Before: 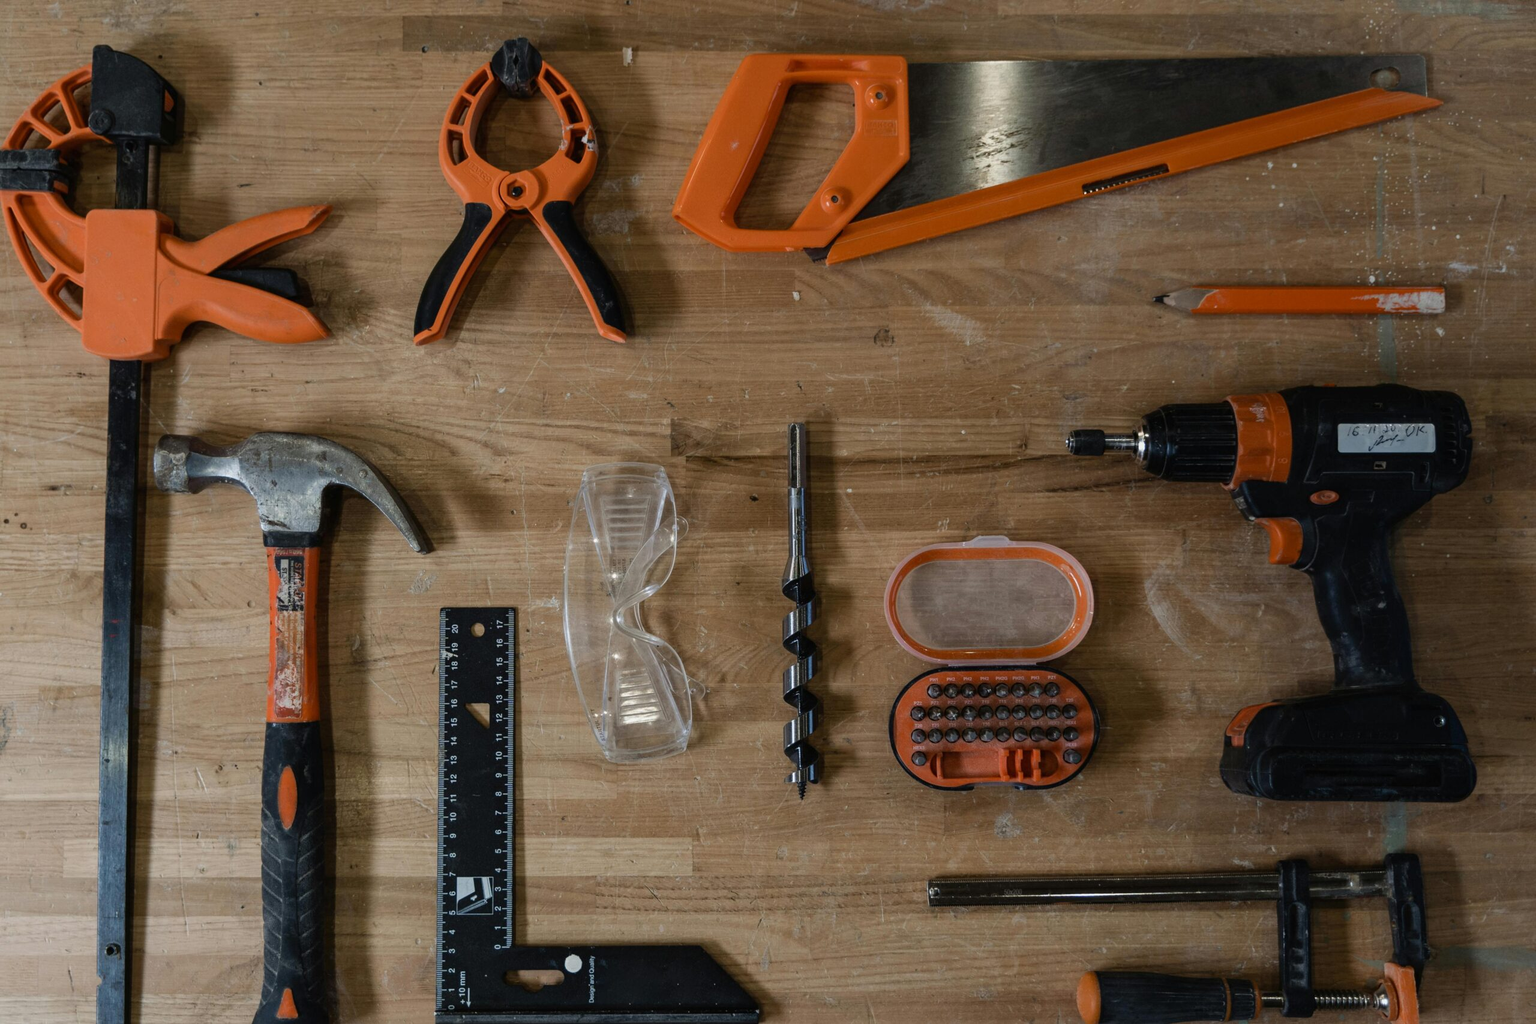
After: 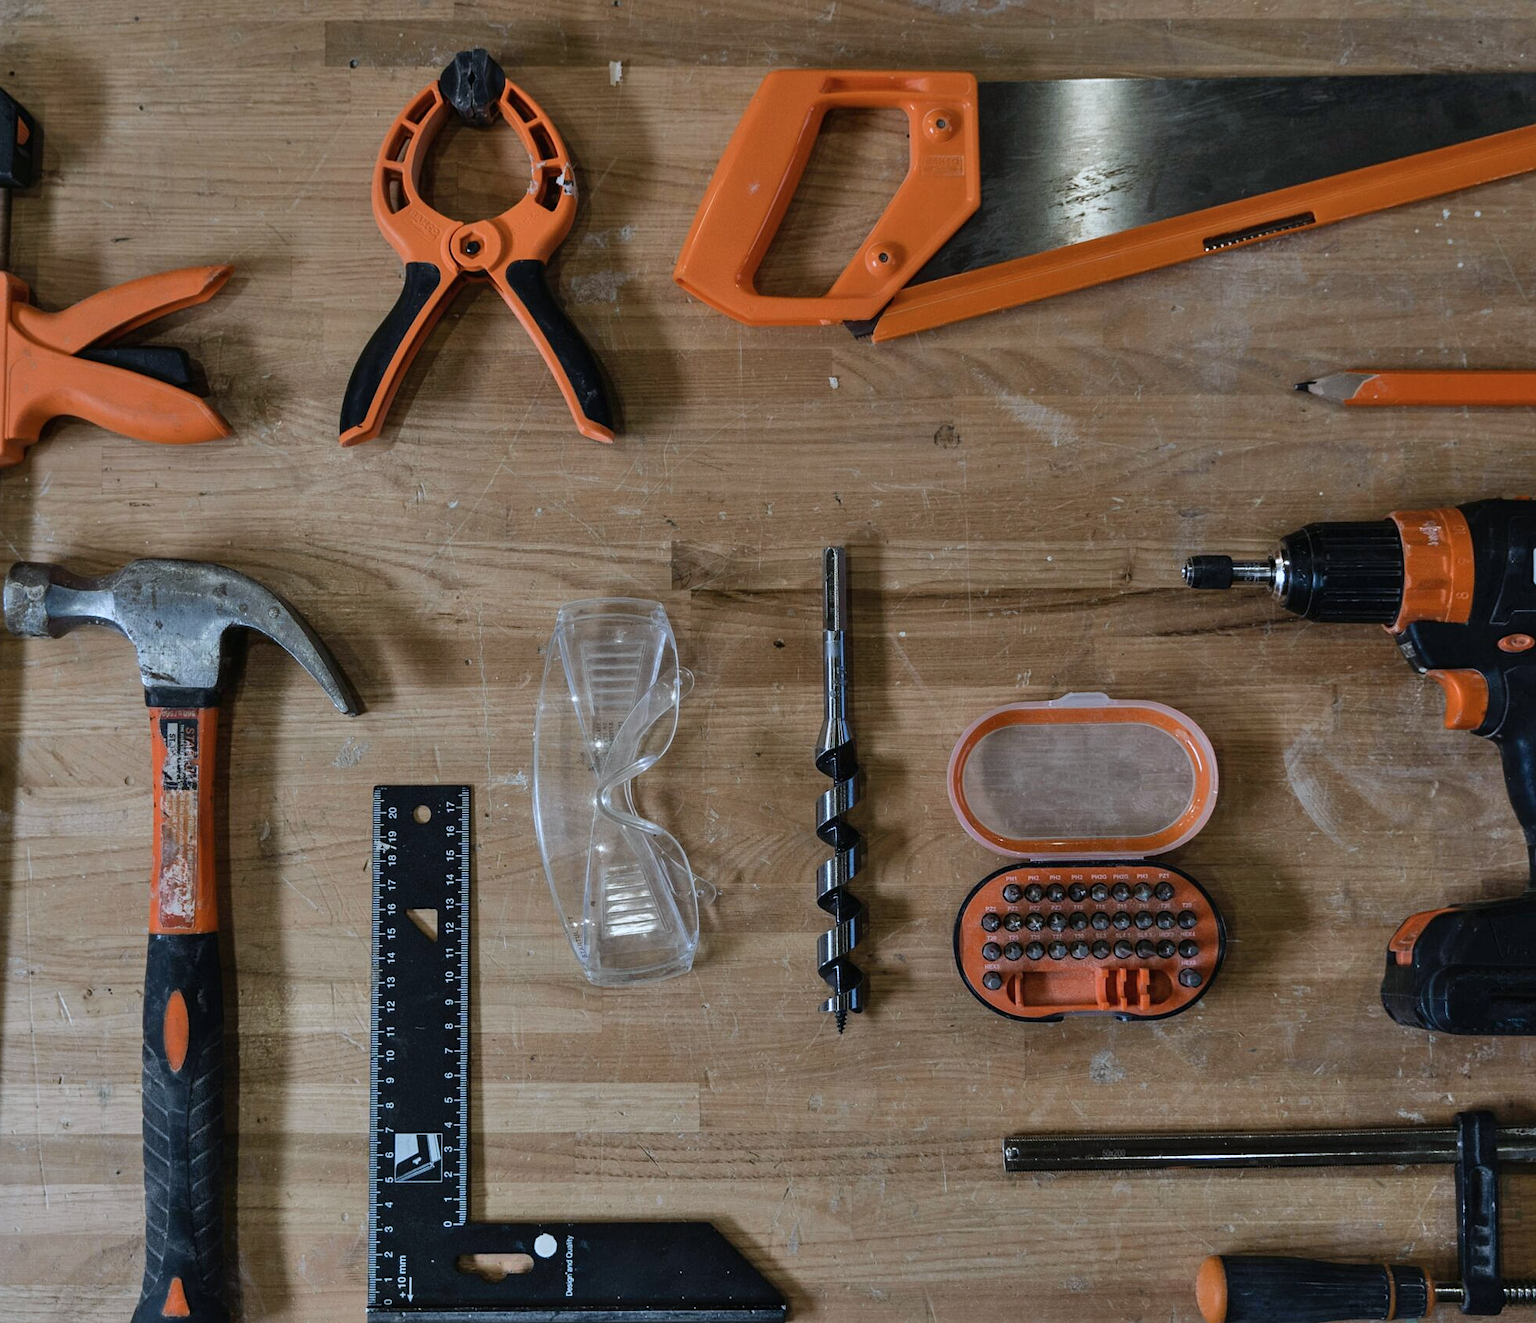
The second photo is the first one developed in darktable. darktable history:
color calibration: x 0.372, y 0.387, temperature 4284.08 K, gamut compression 0.995
shadows and highlights: white point adjustment 0.948, highlights color adjustment 0.036%, soften with gaussian
sharpen: radius 1.297, amount 0.289, threshold 0.031
crop: left 9.844%, right 12.757%
